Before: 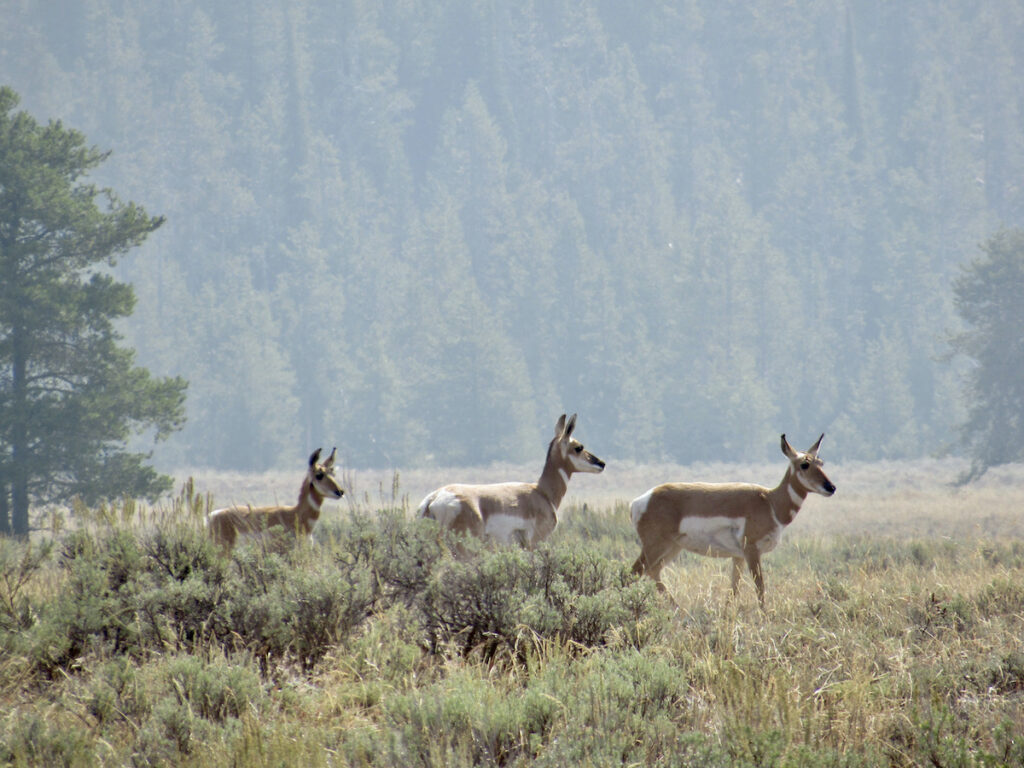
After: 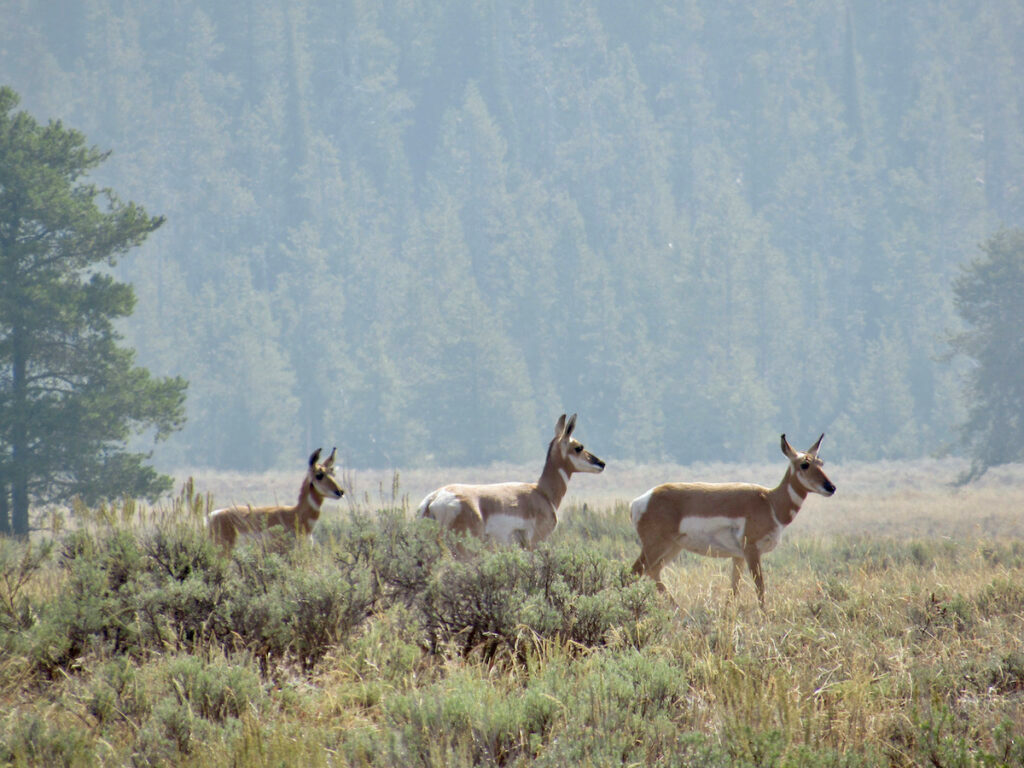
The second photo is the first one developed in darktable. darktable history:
shadows and highlights: shadows 25.73, highlights -26.11
